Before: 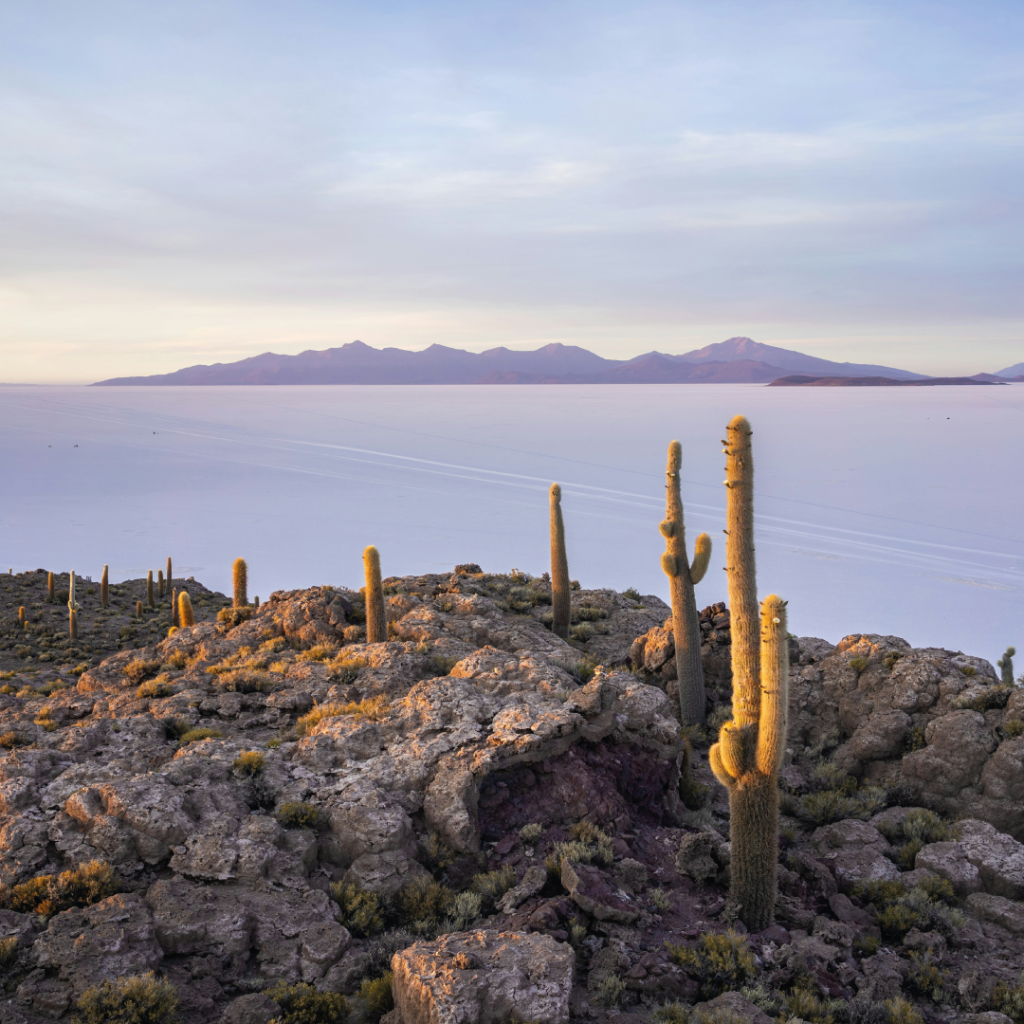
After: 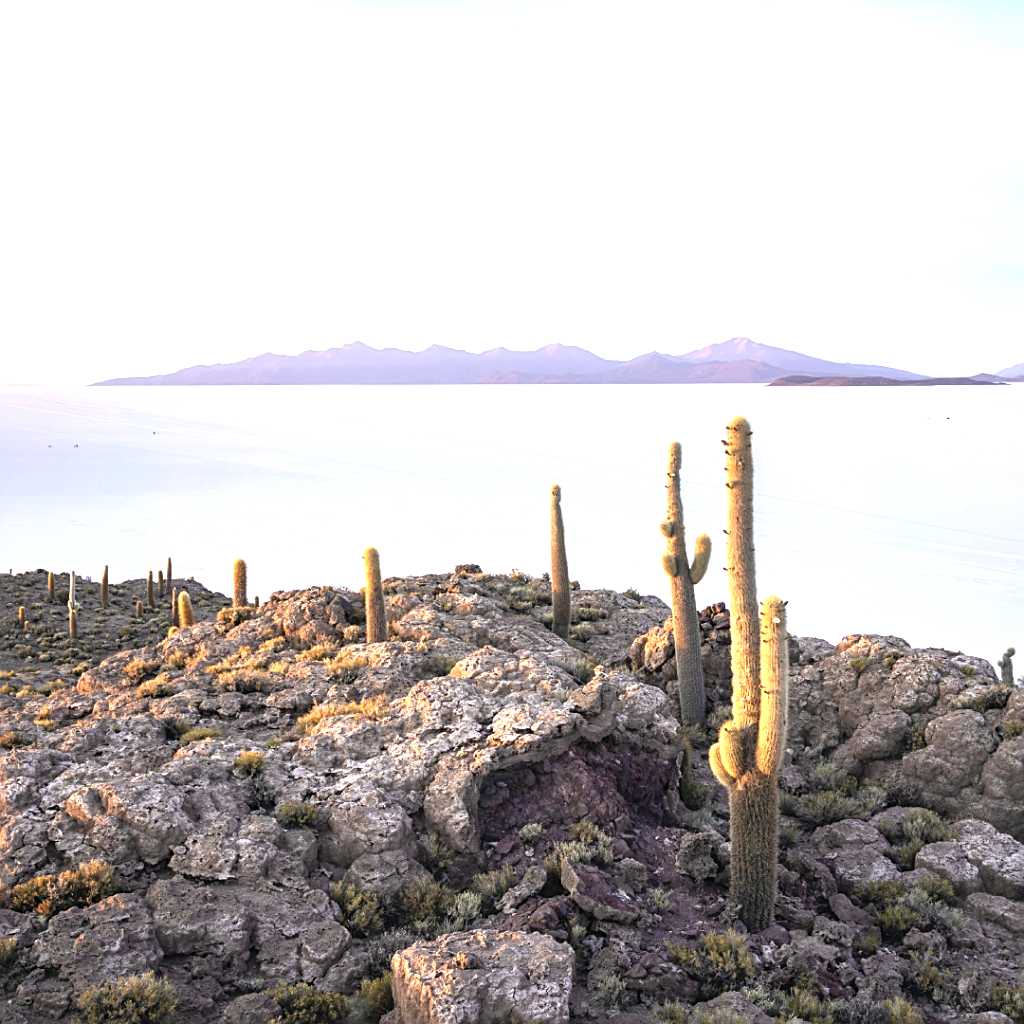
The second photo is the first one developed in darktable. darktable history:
sharpen: on, module defaults
exposure: exposure 1.21 EV, compensate highlight preservation false
color balance rgb: linear chroma grading › shadows -7.308%, linear chroma grading › highlights -5.941%, linear chroma grading › global chroma -10.291%, linear chroma grading › mid-tones -7.984%, perceptual saturation grading › global saturation 0.217%, global vibrance 5.908%
